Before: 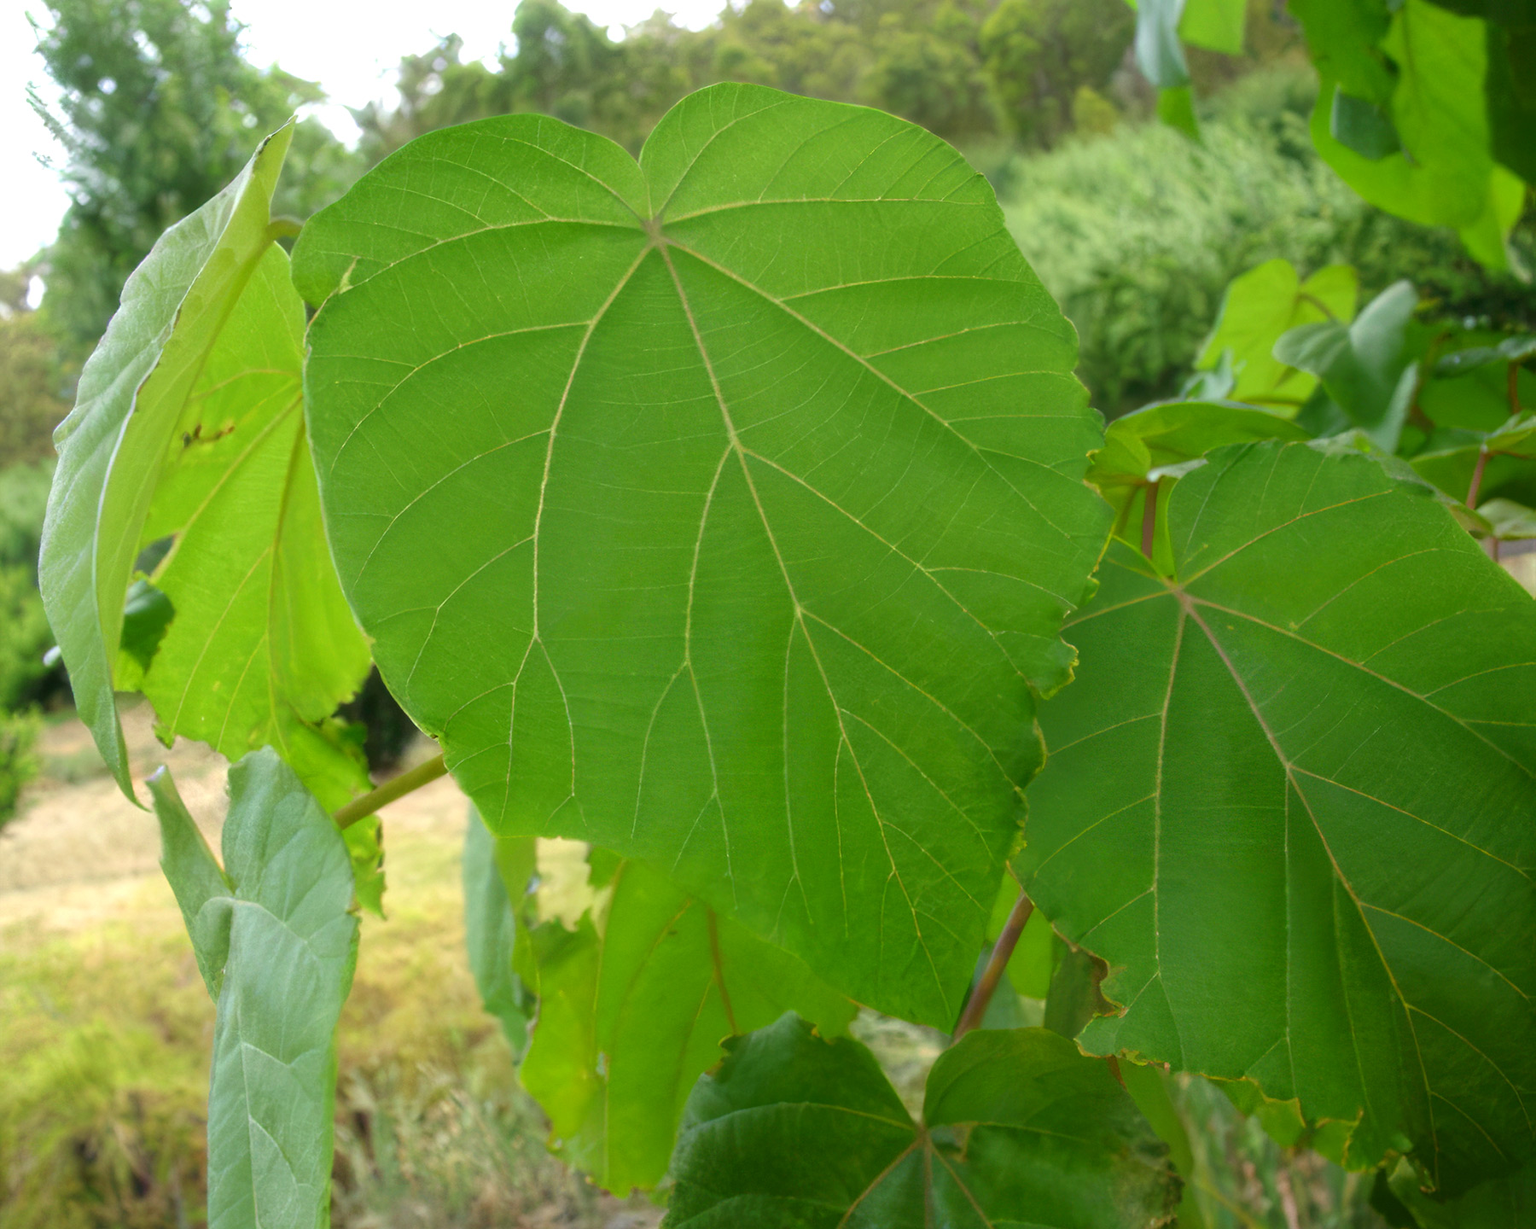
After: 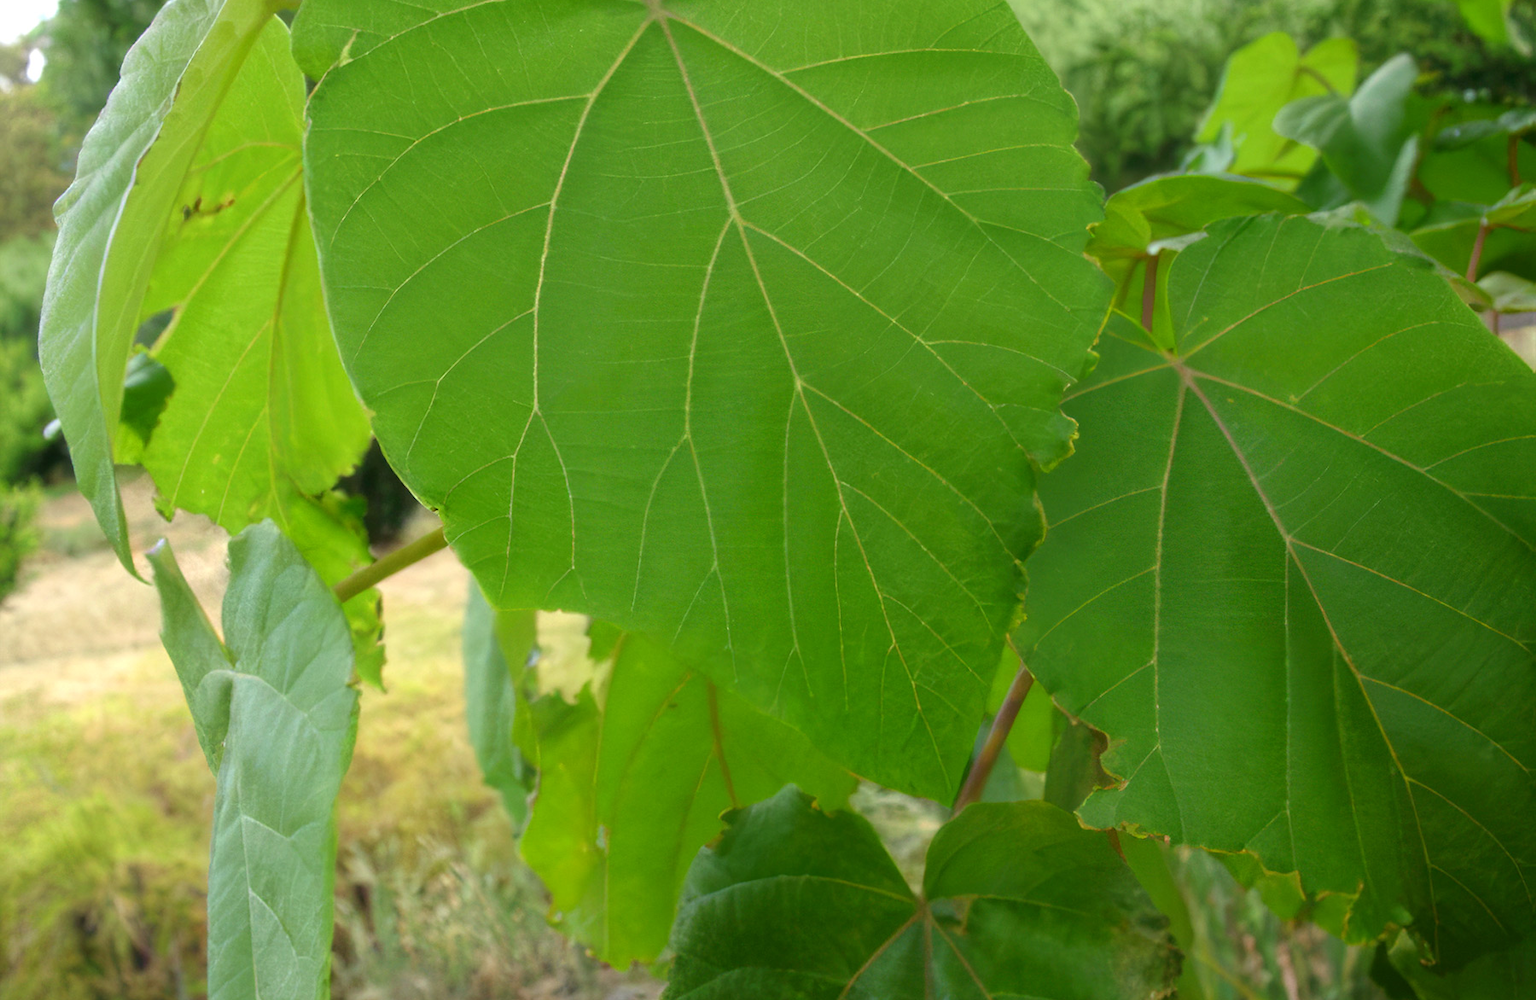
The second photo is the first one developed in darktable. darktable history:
crop and rotate: top 18.509%
